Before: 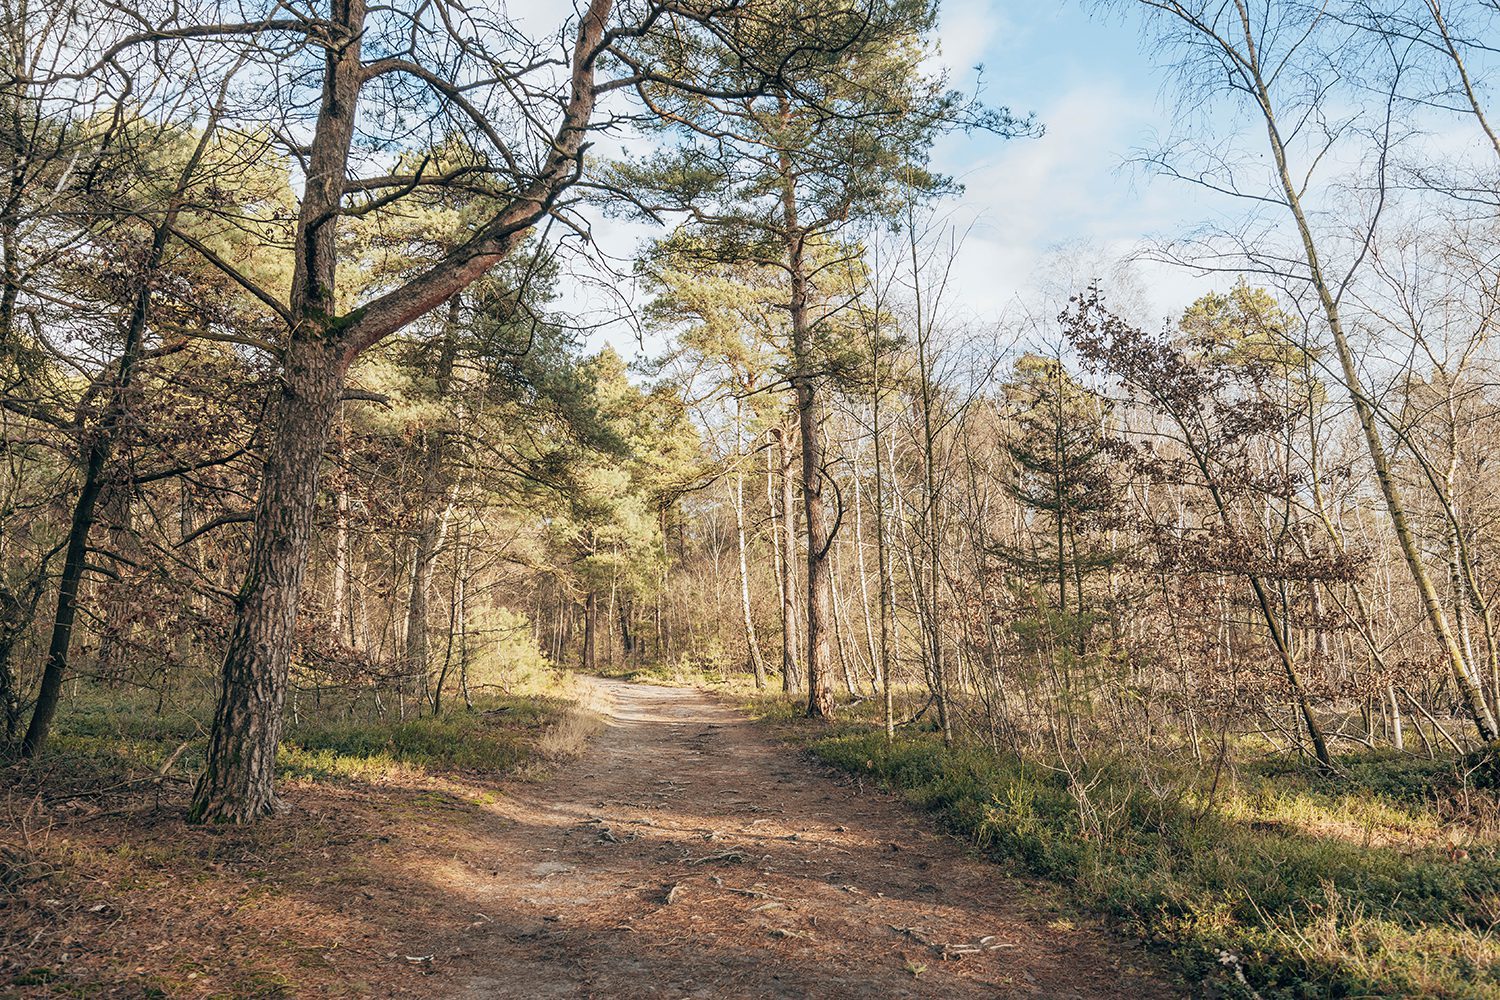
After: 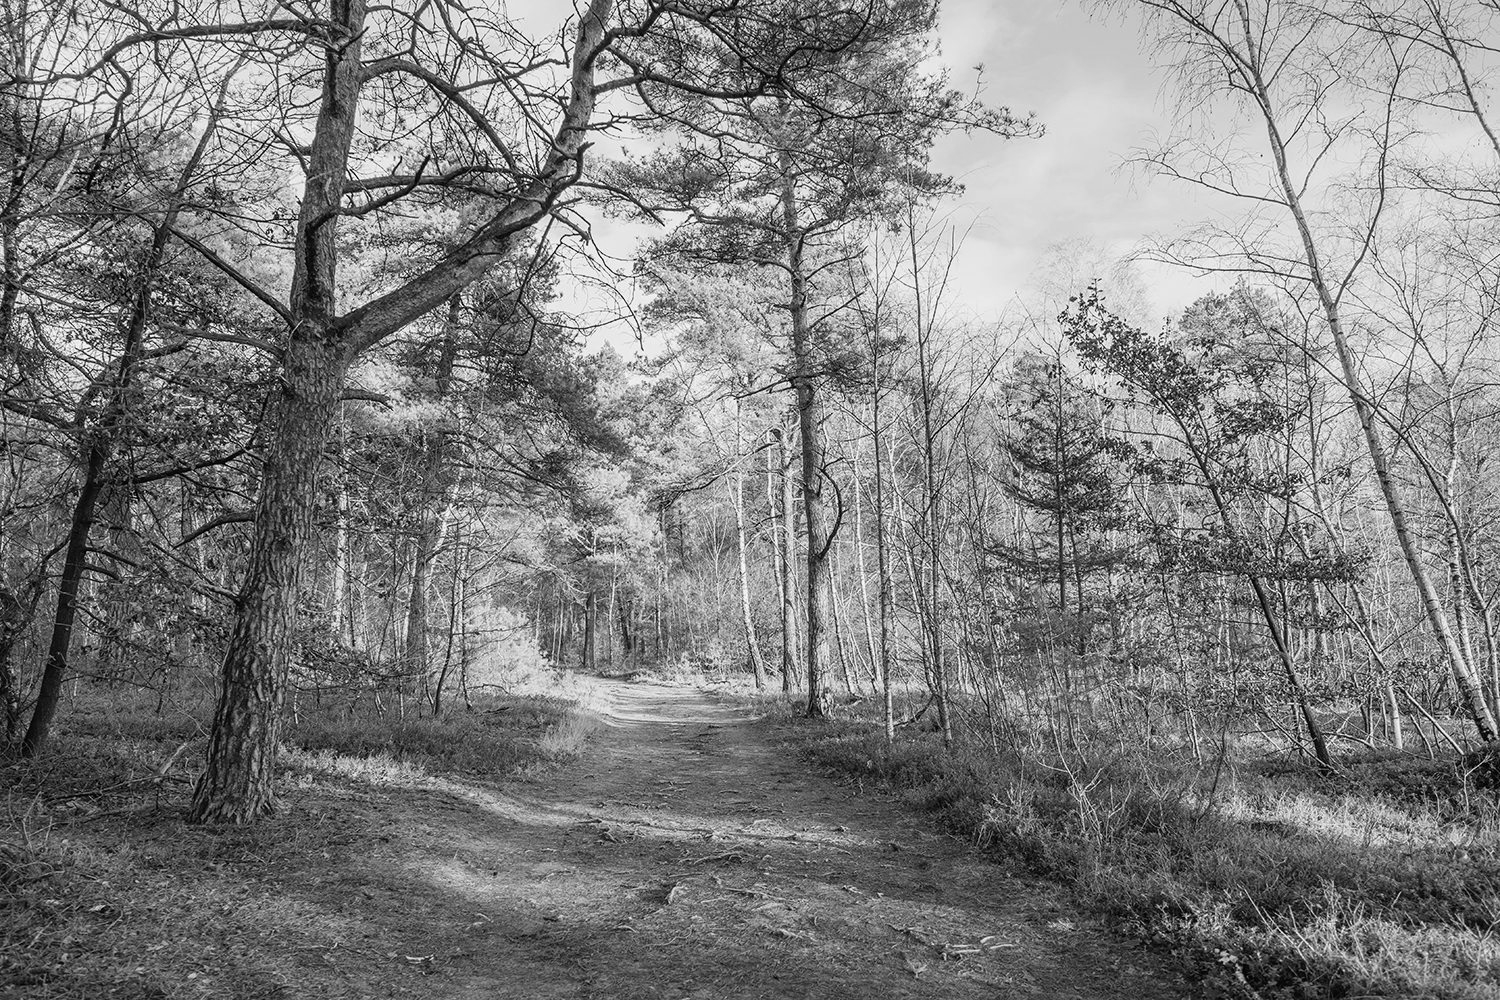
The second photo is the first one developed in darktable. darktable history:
monochrome: a -35.87, b 49.73, size 1.7
